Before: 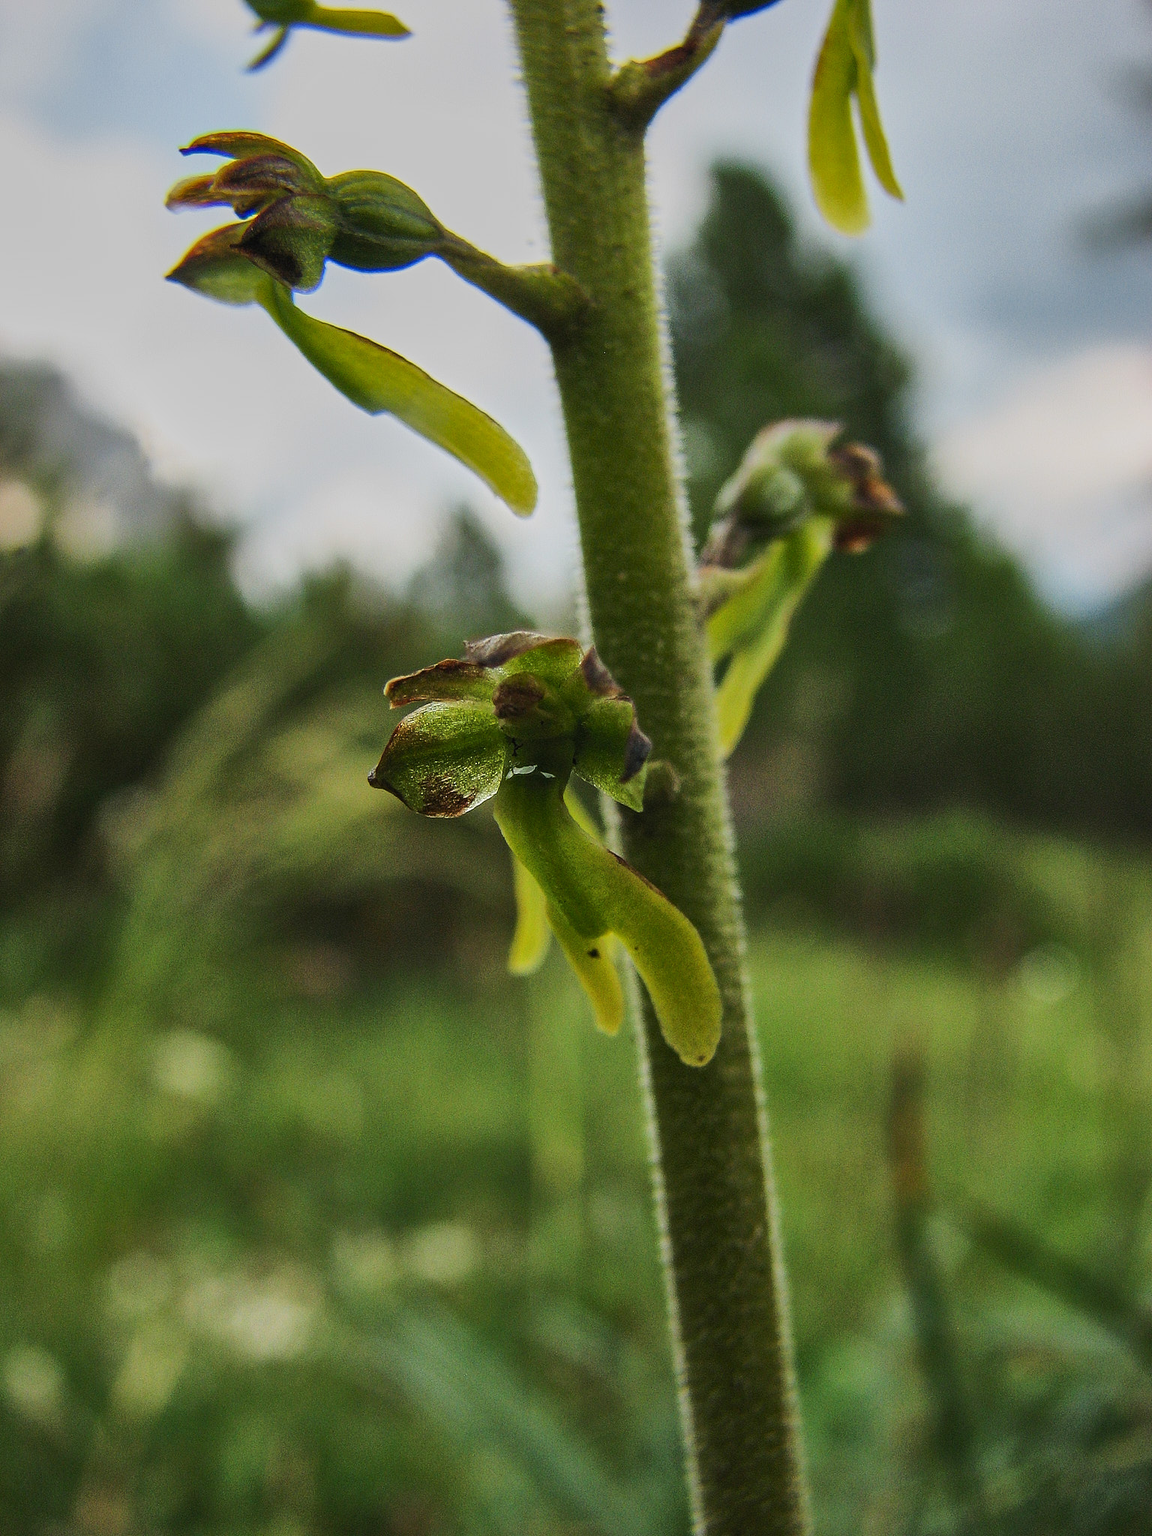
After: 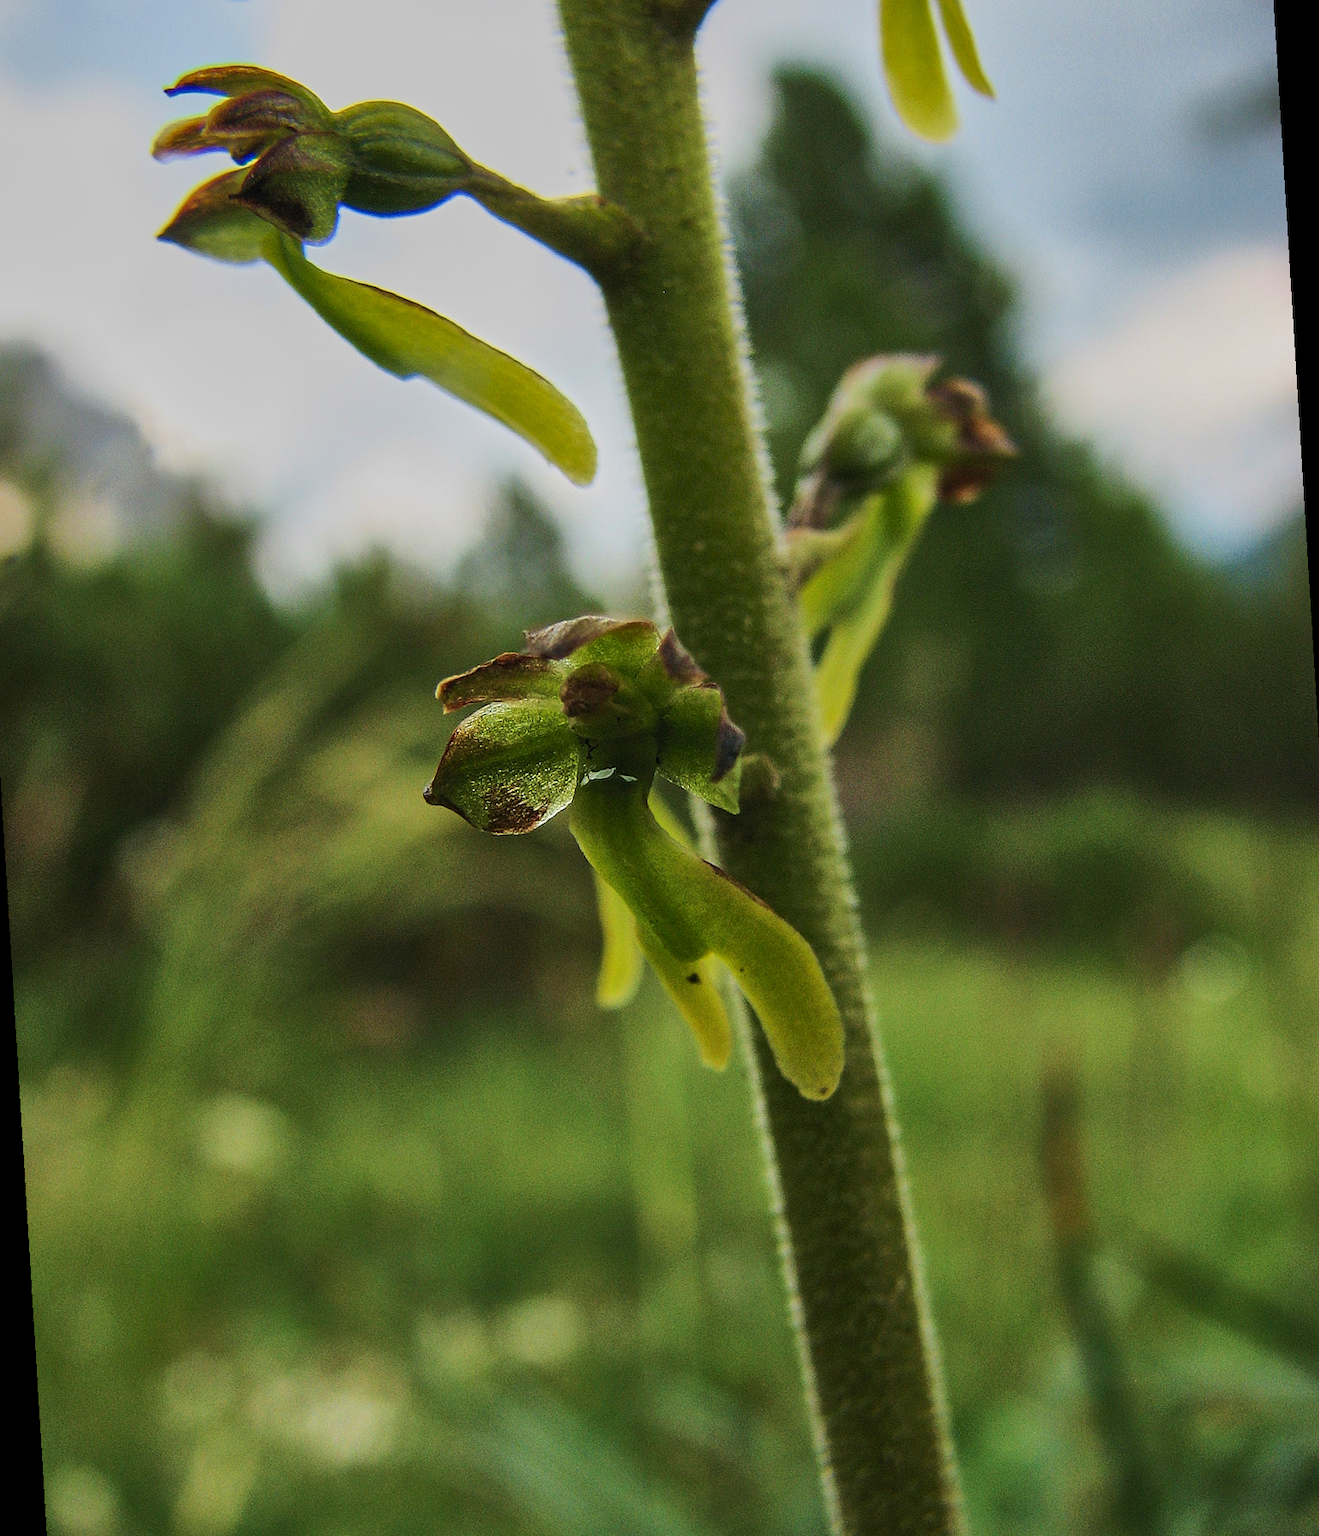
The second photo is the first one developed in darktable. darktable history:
velvia: on, module defaults
rotate and perspective: rotation -3.52°, crop left 0.036, crop right 0.964, crop top 0.081, crop bottom 0.919
